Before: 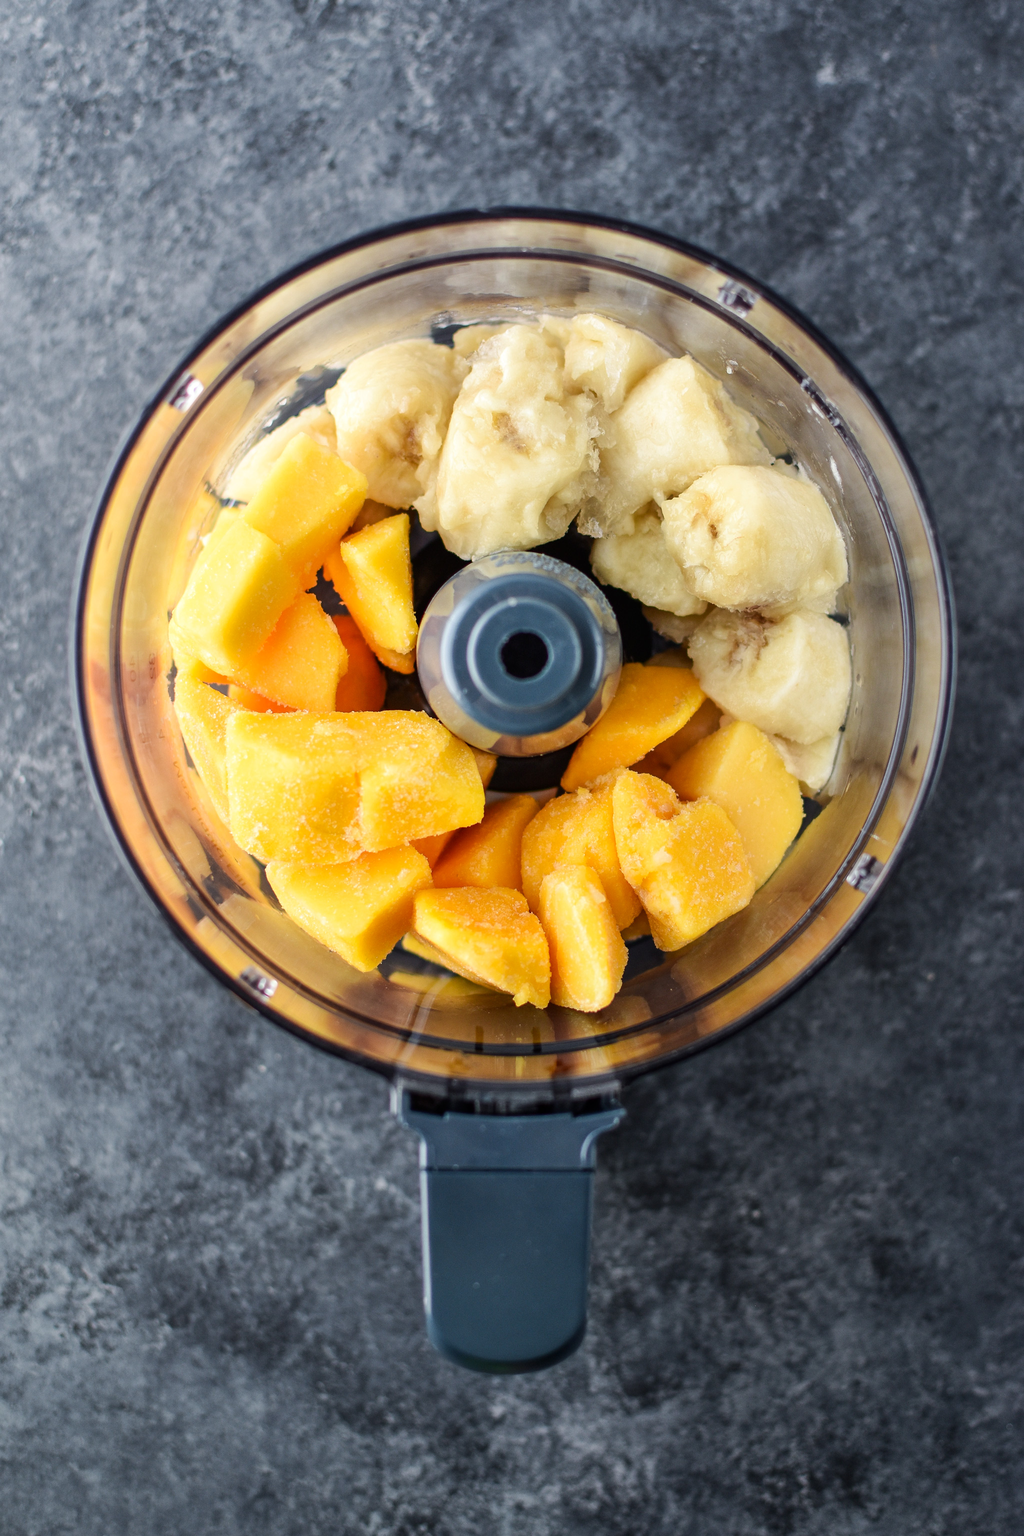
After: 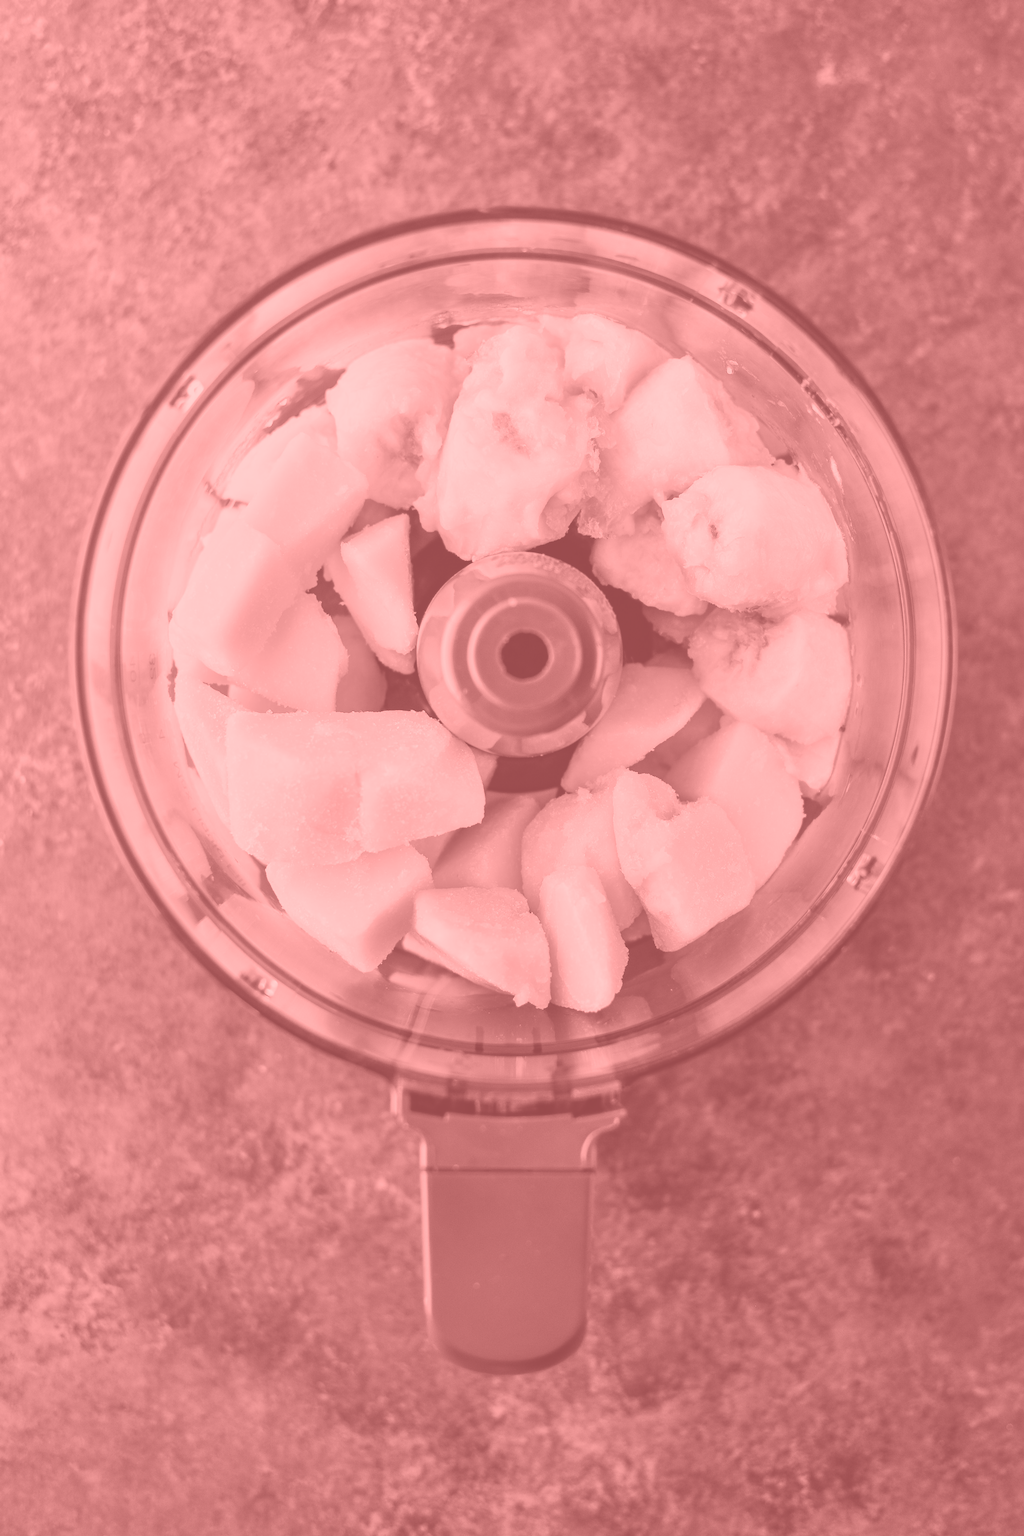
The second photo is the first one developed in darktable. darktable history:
shadows and highlights: shadows 37.27, highlights -28.18, soften with gaussian
colorize: saturation 51%, source mix 50.67%, lightness 50.67%
color correction: highlights a* -0.482, highlights b* 9.48, shadows a* -9.48, shadows b* 0.803
contrast brightness saturation: saturation -0.05
